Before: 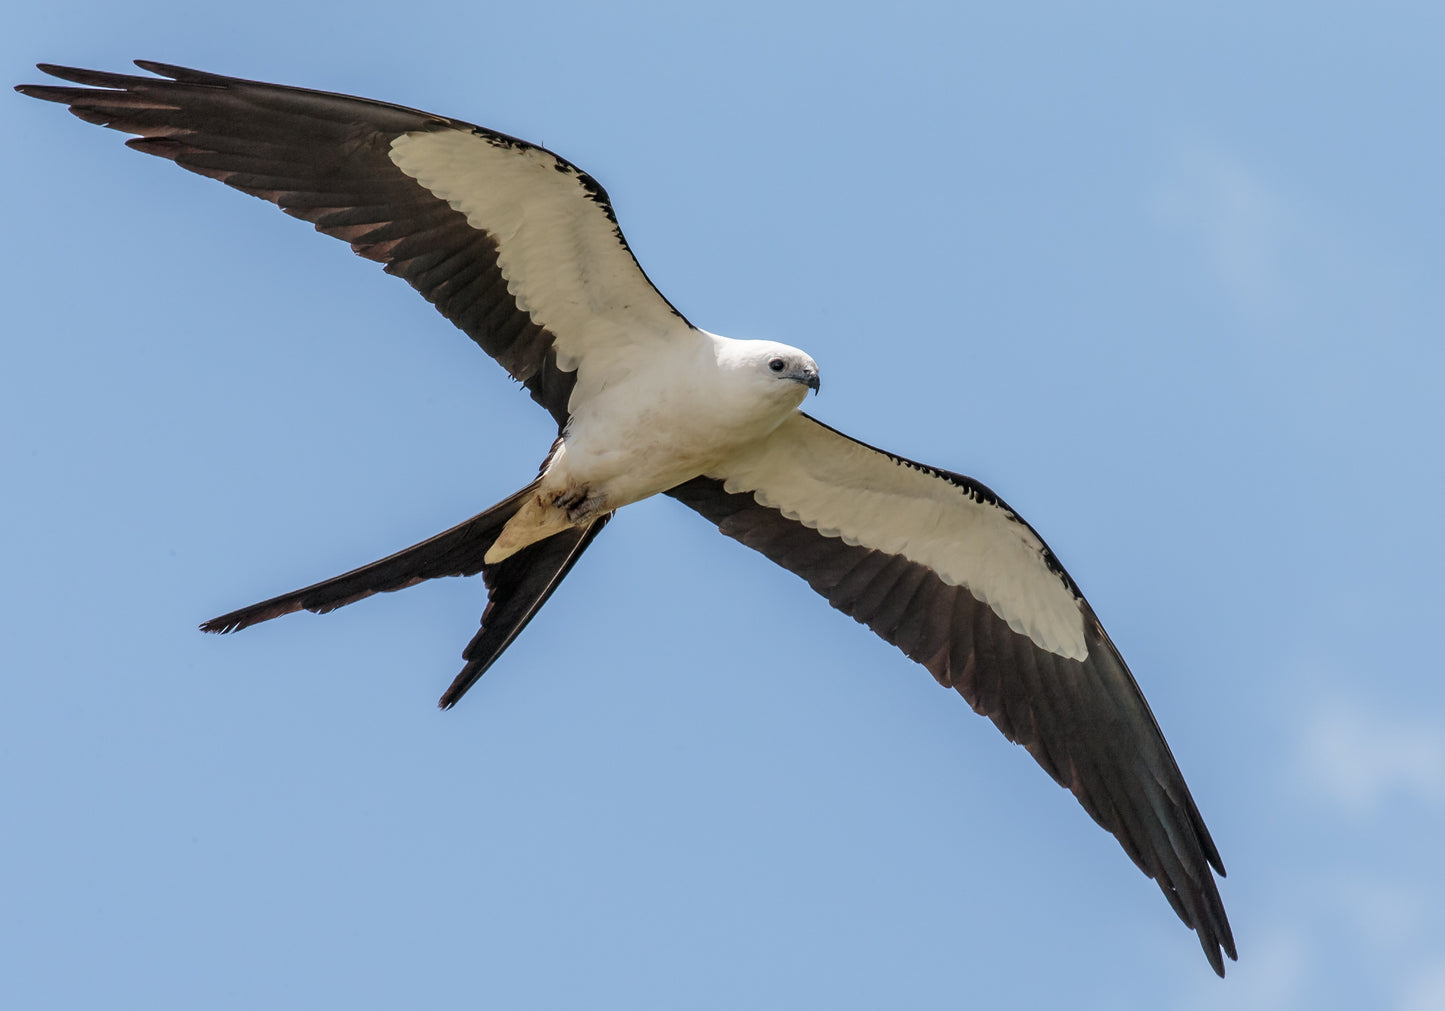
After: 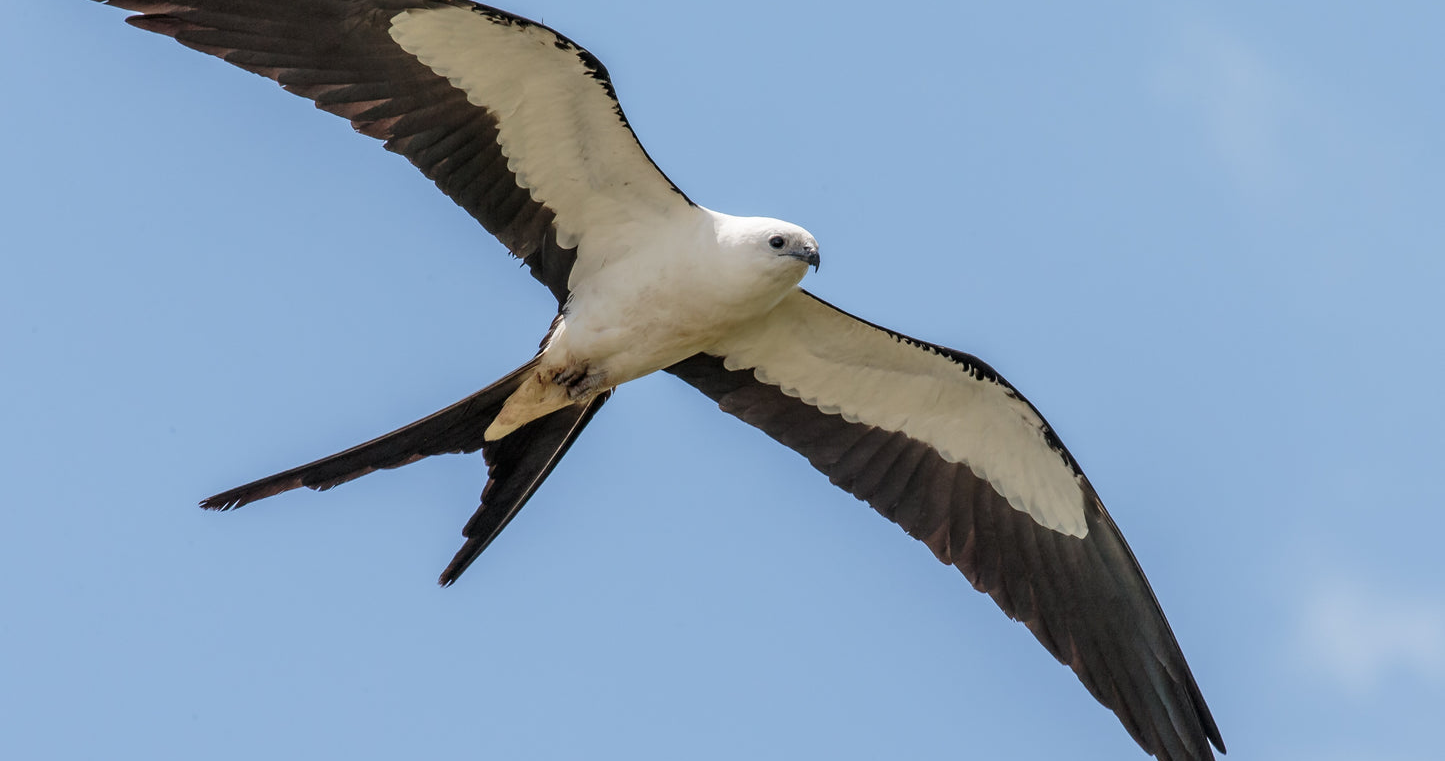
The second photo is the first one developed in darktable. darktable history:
crop and rotate: top 12.283%, bottom 12.429%
